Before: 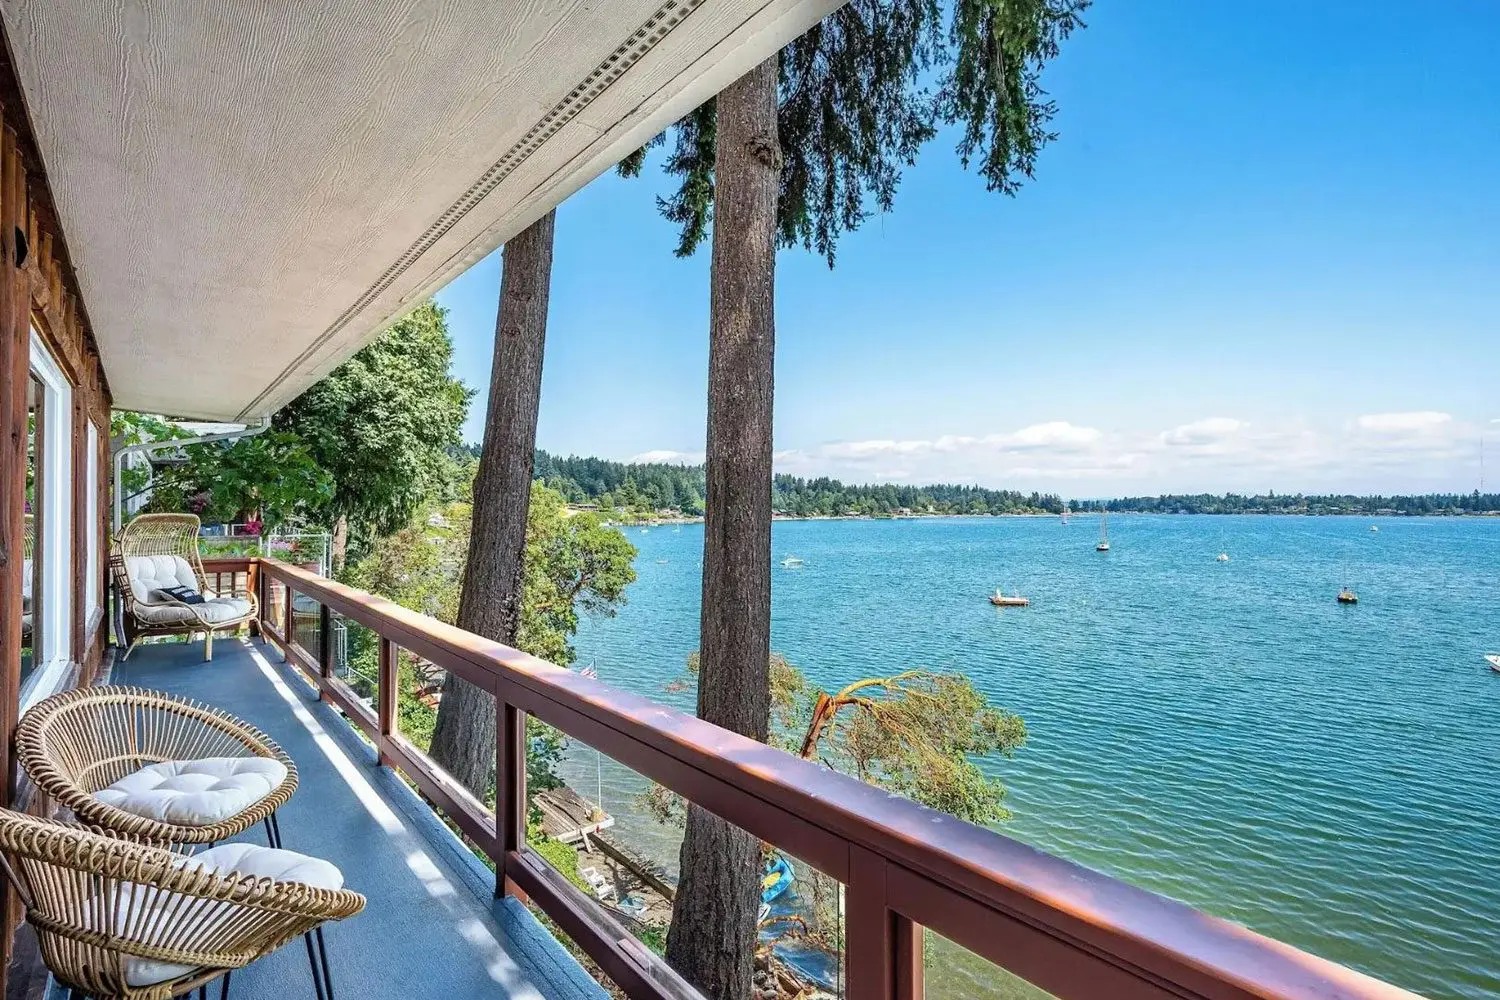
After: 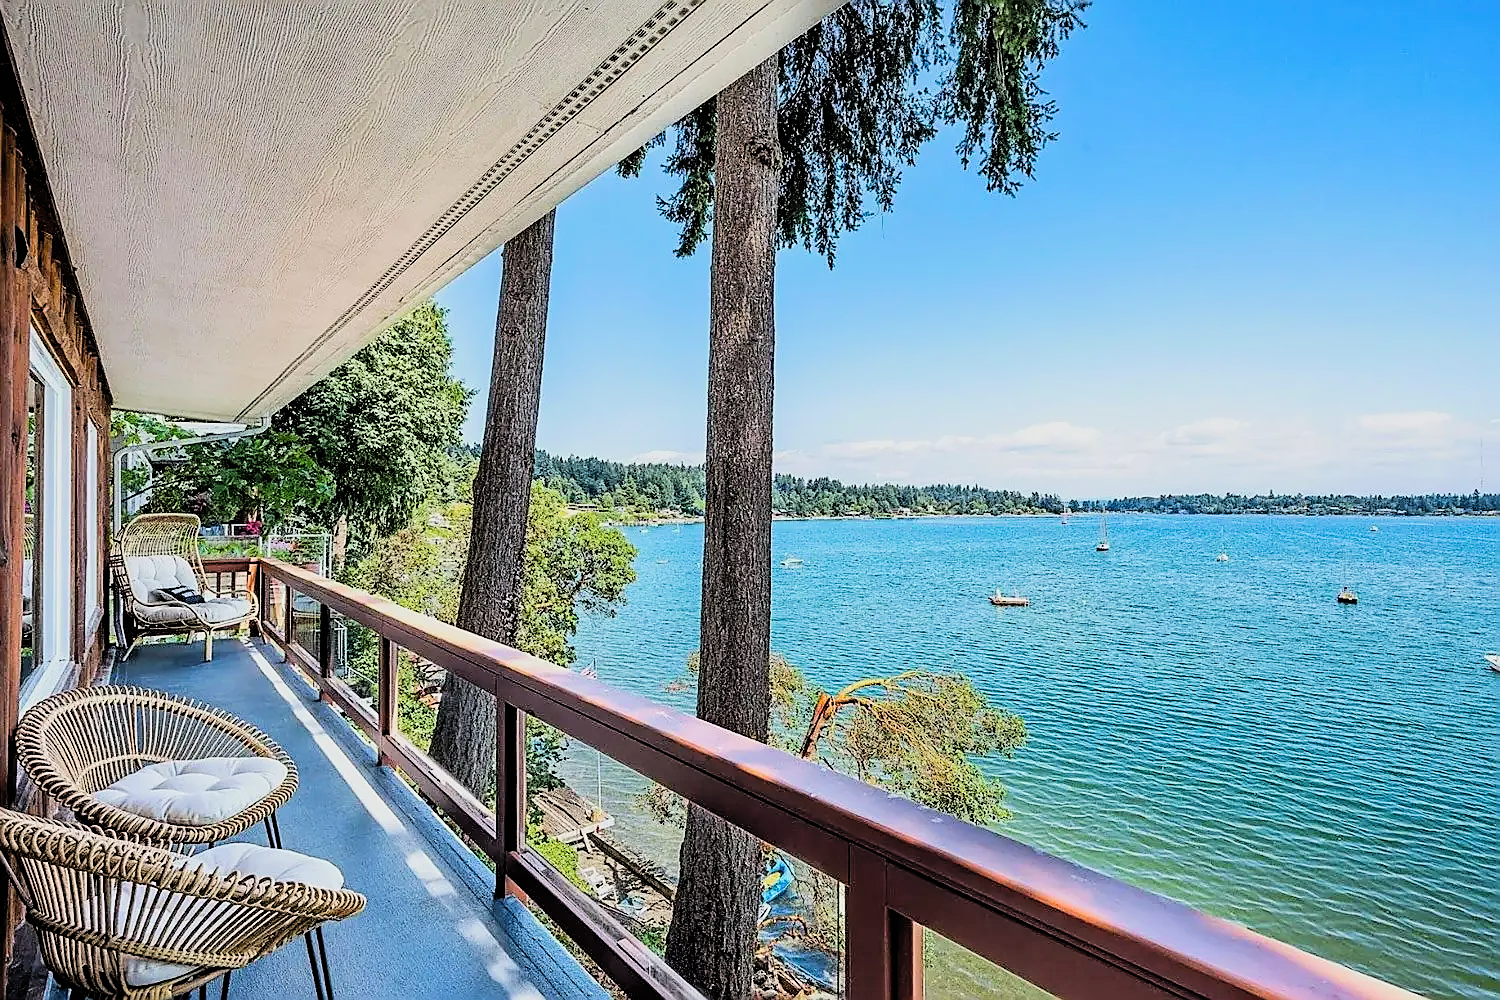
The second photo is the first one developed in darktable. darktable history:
filmic rgb: black relative exposure -5 EV, hardness 2.88, contrast 1.3
sharpen: radius 1.4, amount 1.25, threshold 0.7
contrast brightness saturation: brightness 0.09, saturation 0.19
